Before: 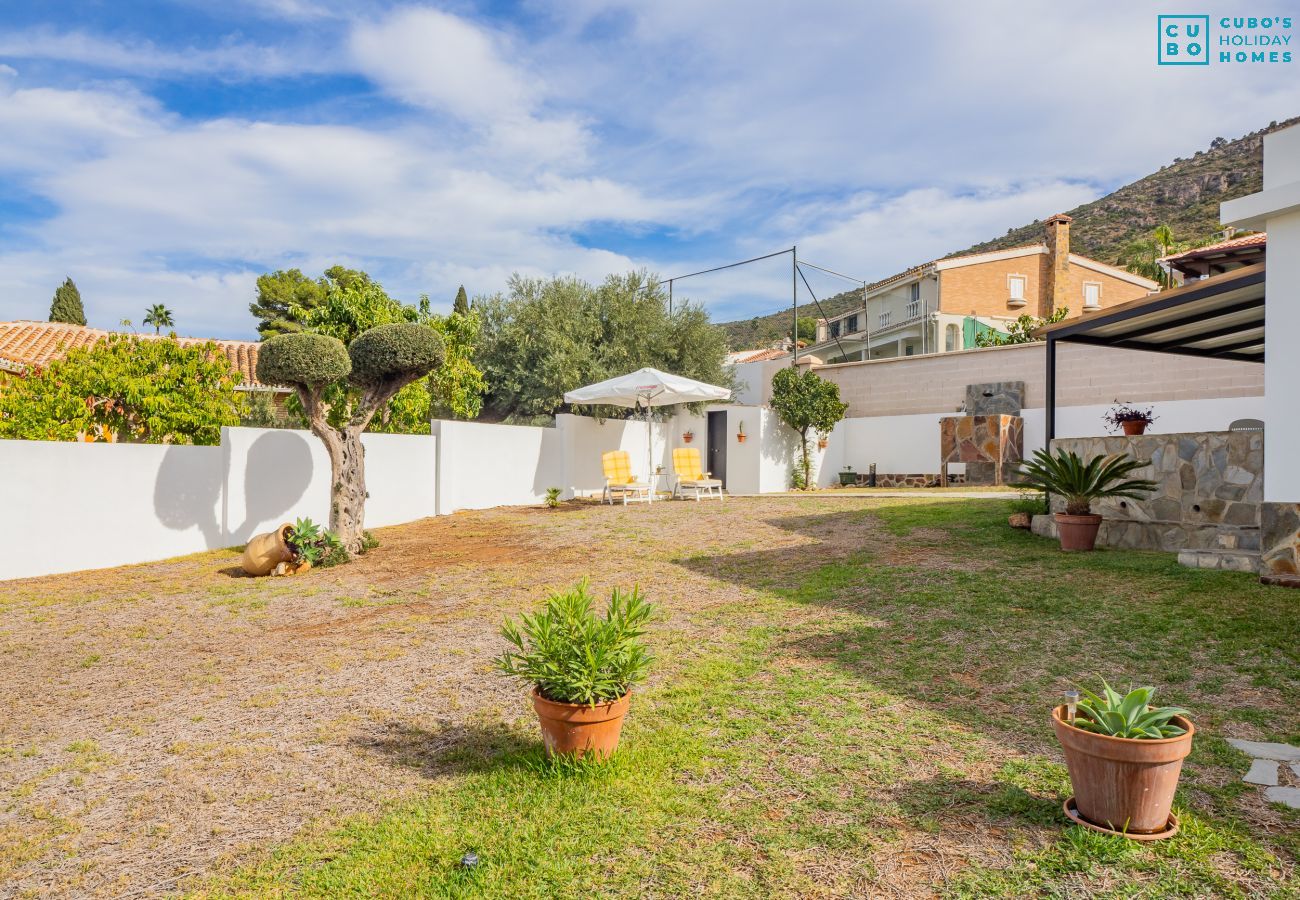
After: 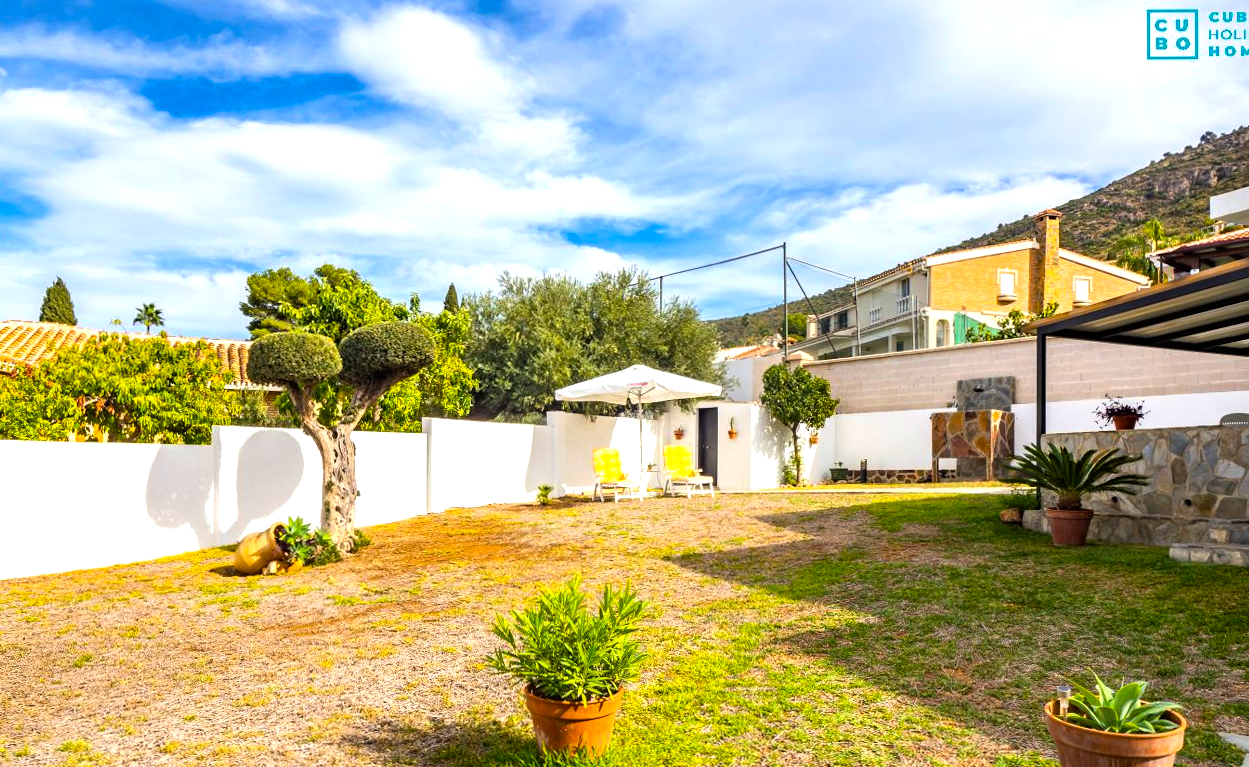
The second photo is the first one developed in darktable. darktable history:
crop and rotate: angle 0.272°, left 0.38%, right 2.814%, bottom 14.124%
color balance rgb: perceptual saturation grading › global saturation 30.633%, perceptual brilliance grading › highlights 10.671%, perceptual brilliance grading › shadows -10.755%, global vibrance 25.113%, contrast 20.595%
